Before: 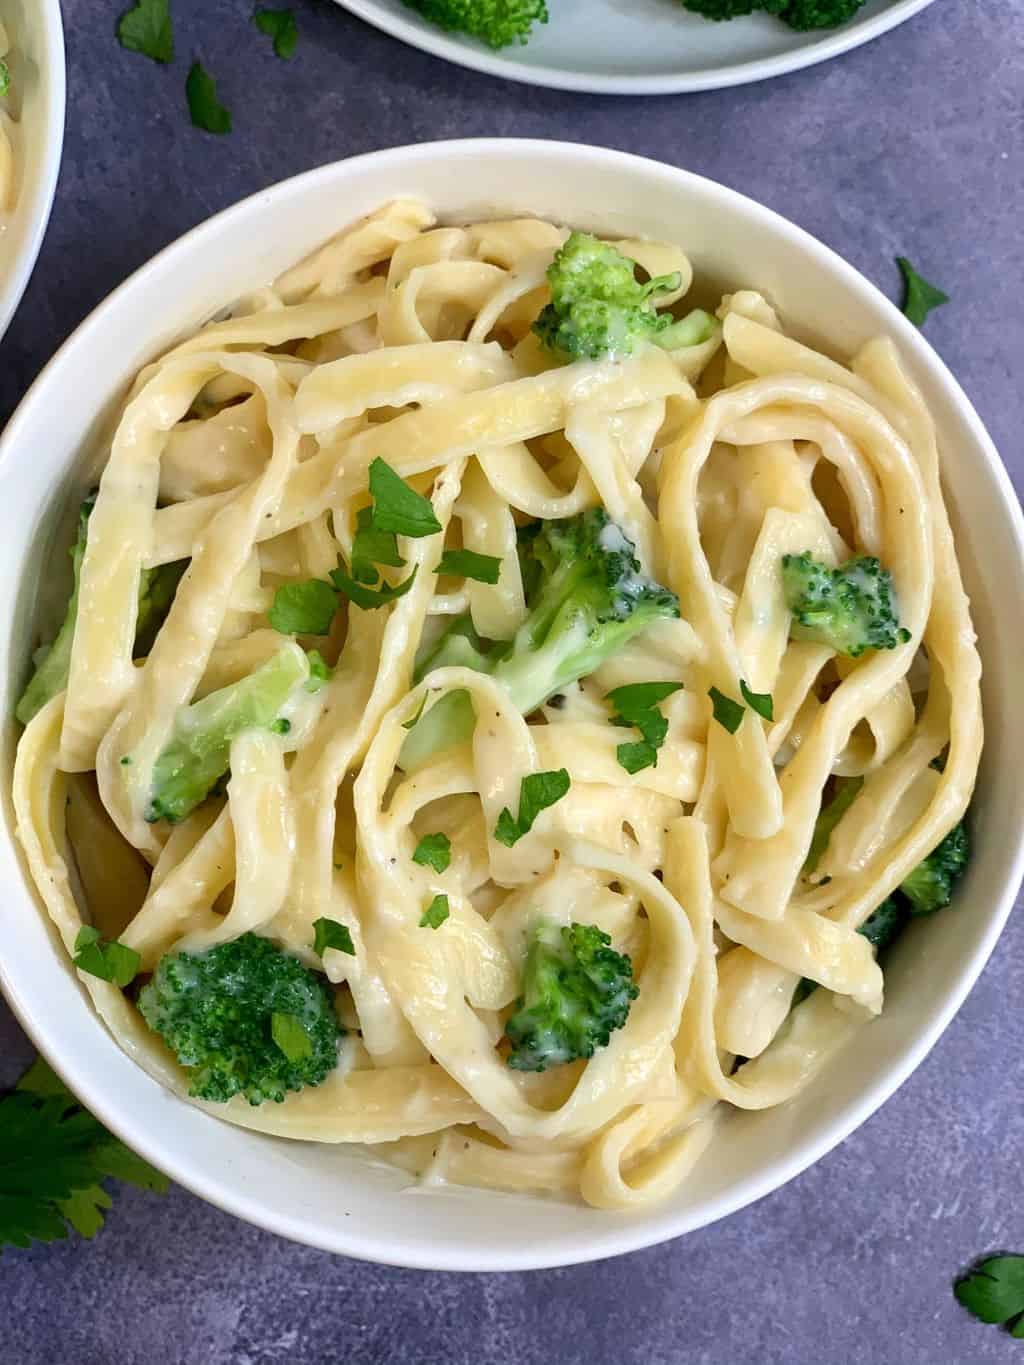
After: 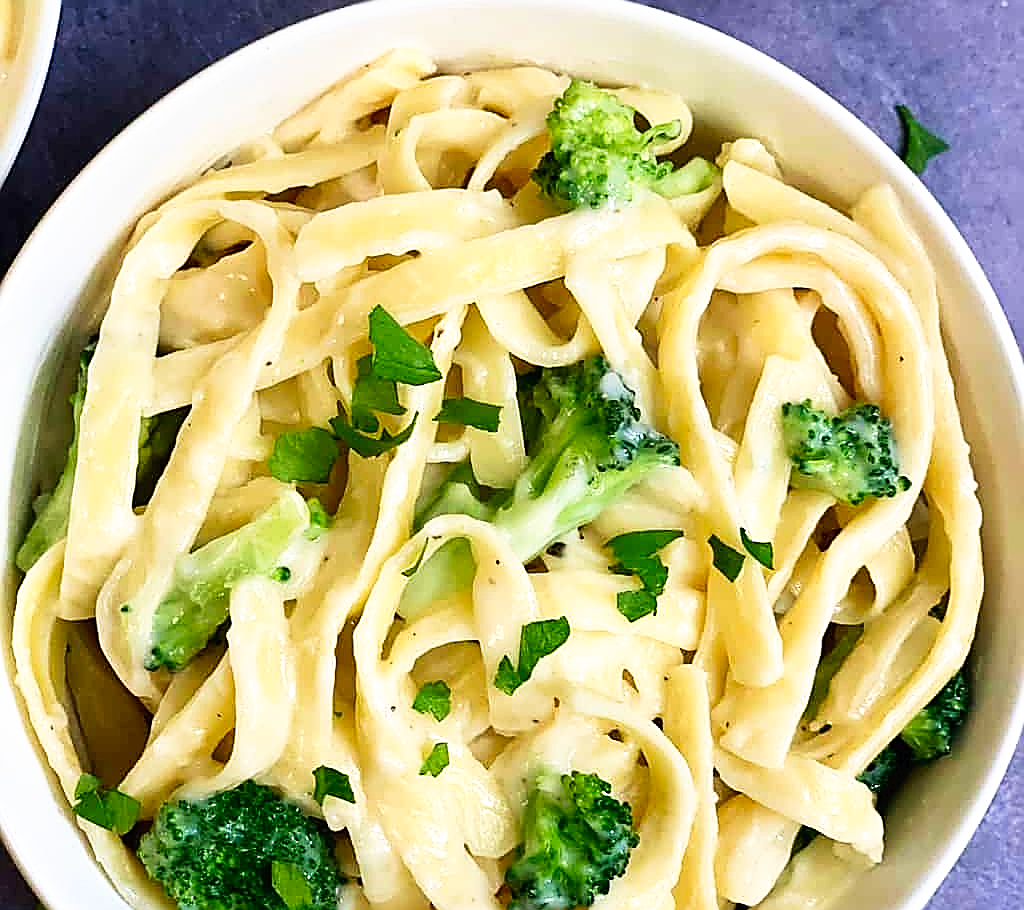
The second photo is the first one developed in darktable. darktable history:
crop: top 11.166%, bottom 22.168%
tone curve: curves: ch0 [(0, 0) (0.003, 0.016) (0.011, 0.016) (0.025, 0.016) (0.044, 0.017) (0.069, 0.026) (0.1, 0.044) (0.136, 0.074) (0.177, 0.121) (0.224, 0.183) (0.277, 0.248) (0.335, 0.326) (0.399, 0.413) (0.468, 0.511) (0.543, 0.612) (0.623, 0.717) (0.709, 0.818) (0.801, 0.911) (0.898, 0.979) (1, 1)], preserve colors none
velvia: on, module defaults
sharpen: radius 1.685, amount 1.294
